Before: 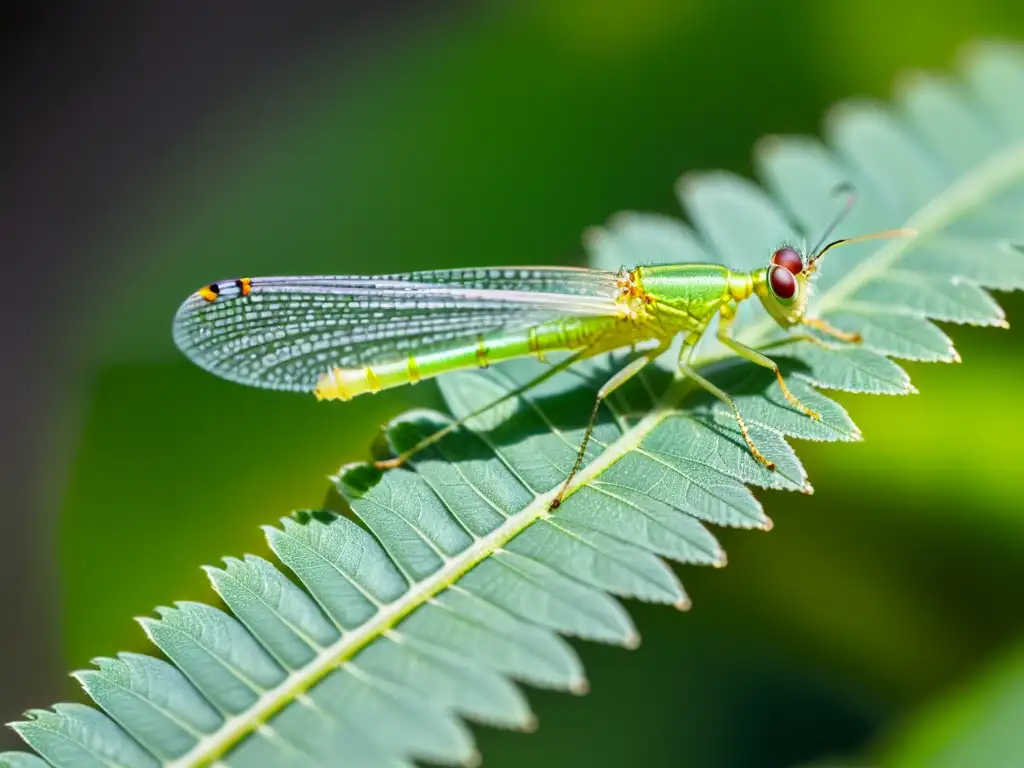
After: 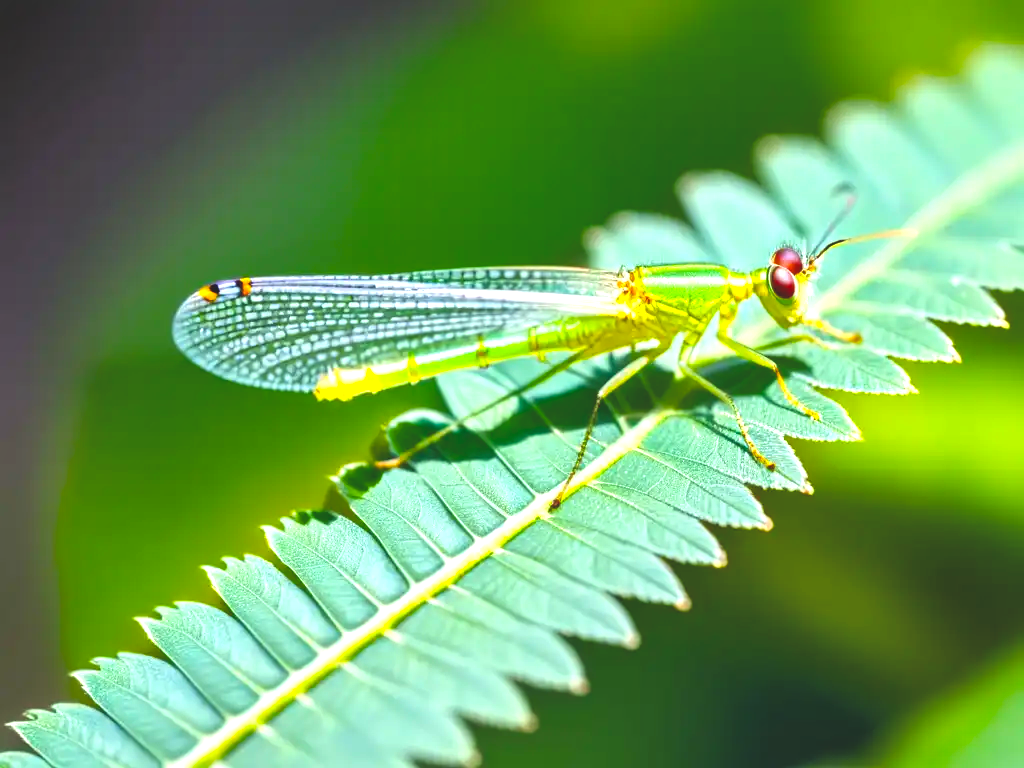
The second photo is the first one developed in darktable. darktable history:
exposure: exposure 0.652 EV, compensate exposure bias true, compensate highlight preservation false
color balance rgb: global offset › luminance 1.981%, linear chroma grading › global chroma 40.725%, perceptual saturation grading › global saturation 0.049%
local contrast: mode bilateral grid, contrast 20, coarseness 50, detail 119%, midtone range 0.2
